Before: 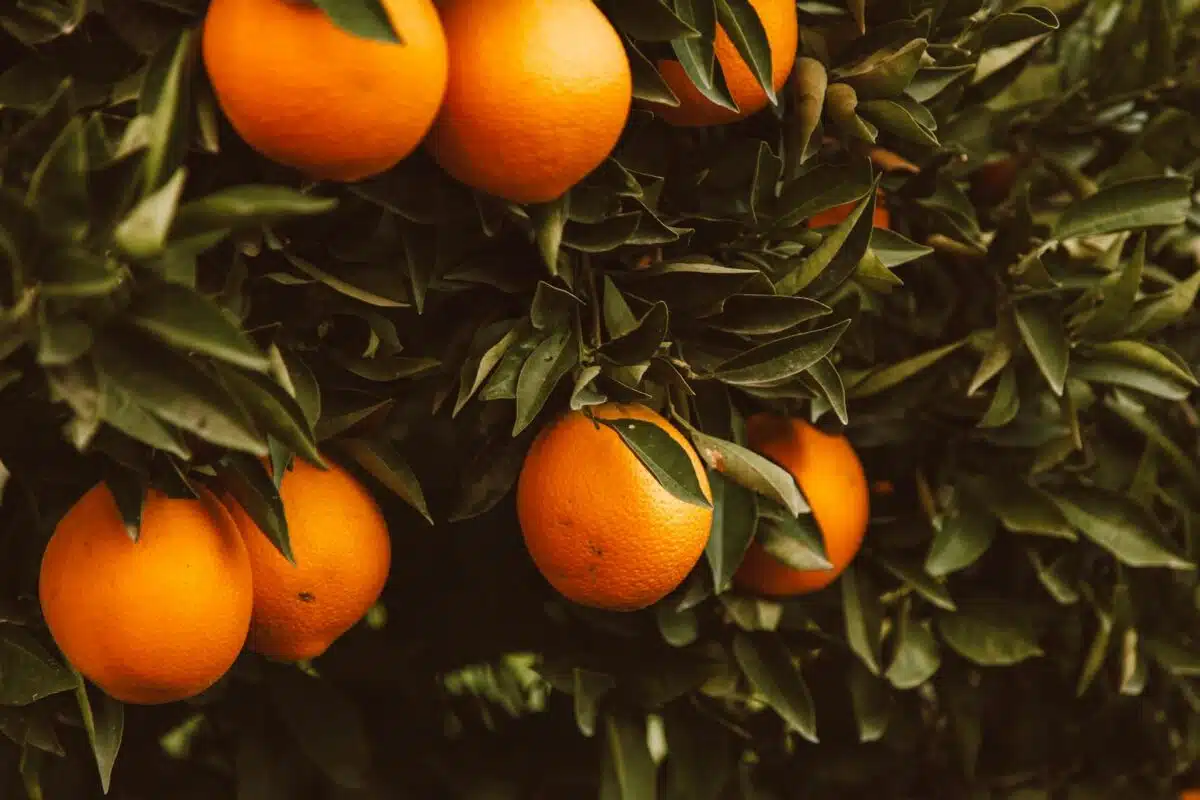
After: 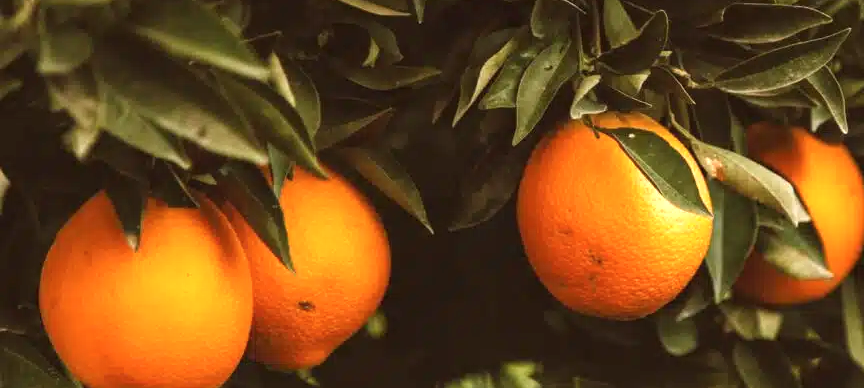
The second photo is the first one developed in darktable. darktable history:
tone equalizer: on, module defaults
crop: top 36.498%, right 27.964%, bottom 14.995%
contrast brightness saturation: saturation -0.05
exposure: black level correction 0, exposure 0.7 EV, compensate exposure bias true, compensate highlight preservation false
